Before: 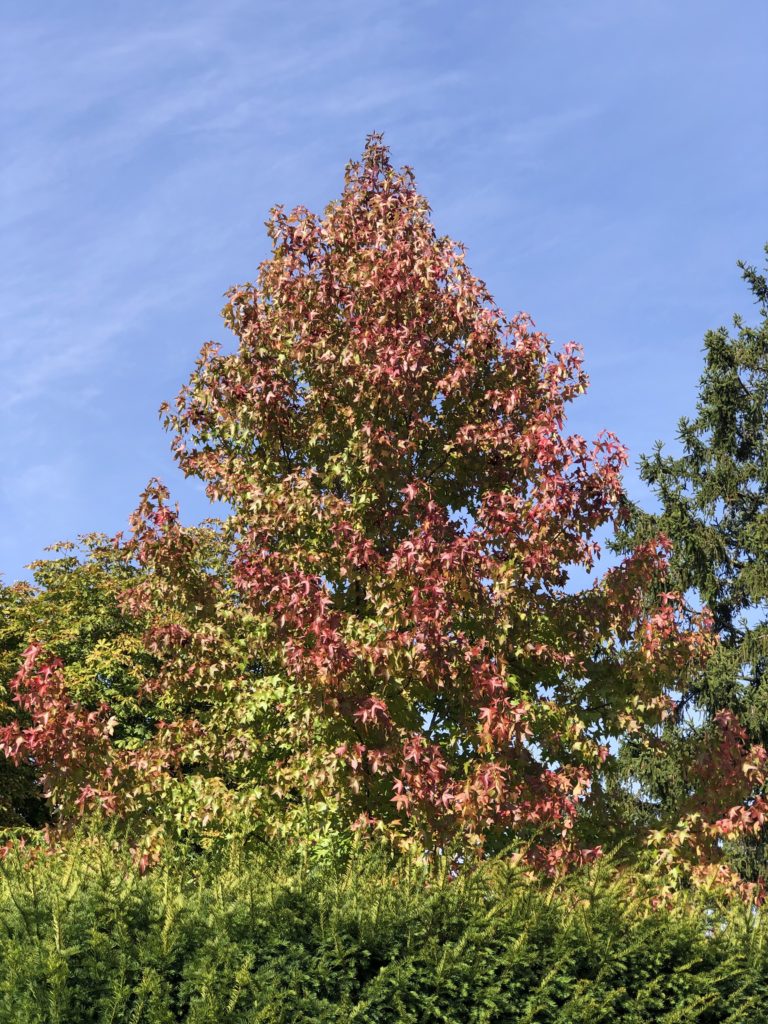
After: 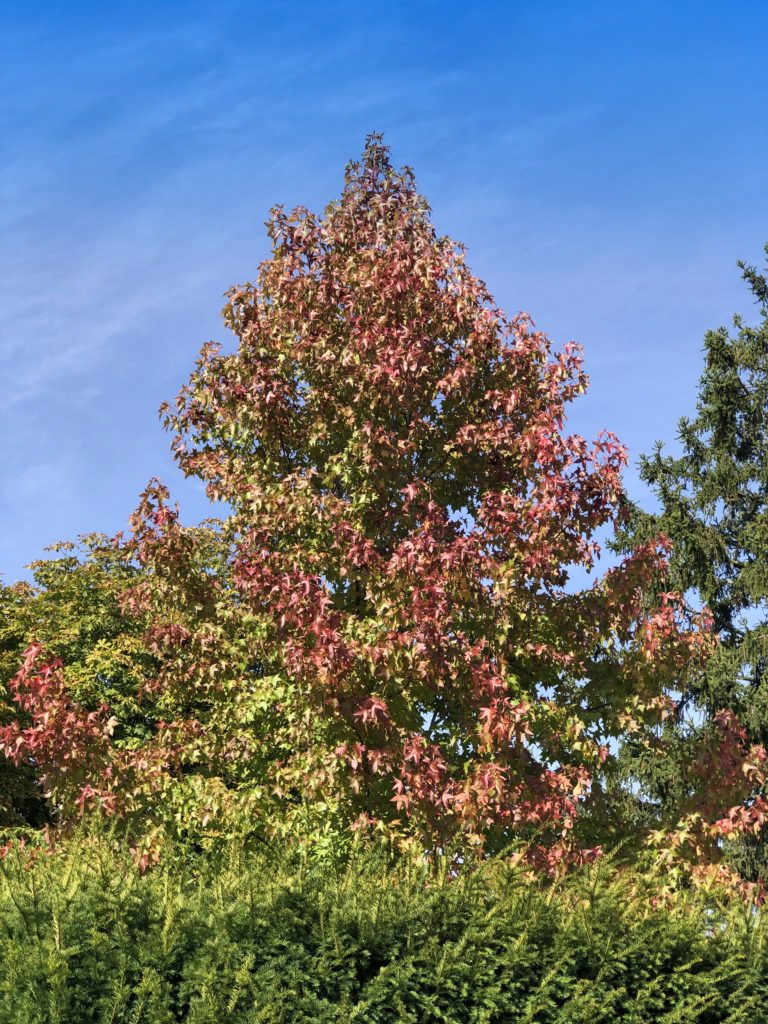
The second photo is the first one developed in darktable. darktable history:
shadows and highlights: low approximation 0.01, soften with gaussian
graduated density: density 2.02 EV, hardness 44%, rotation 0.374°, offset 8.21, hue 208.8°, saturation 97%
